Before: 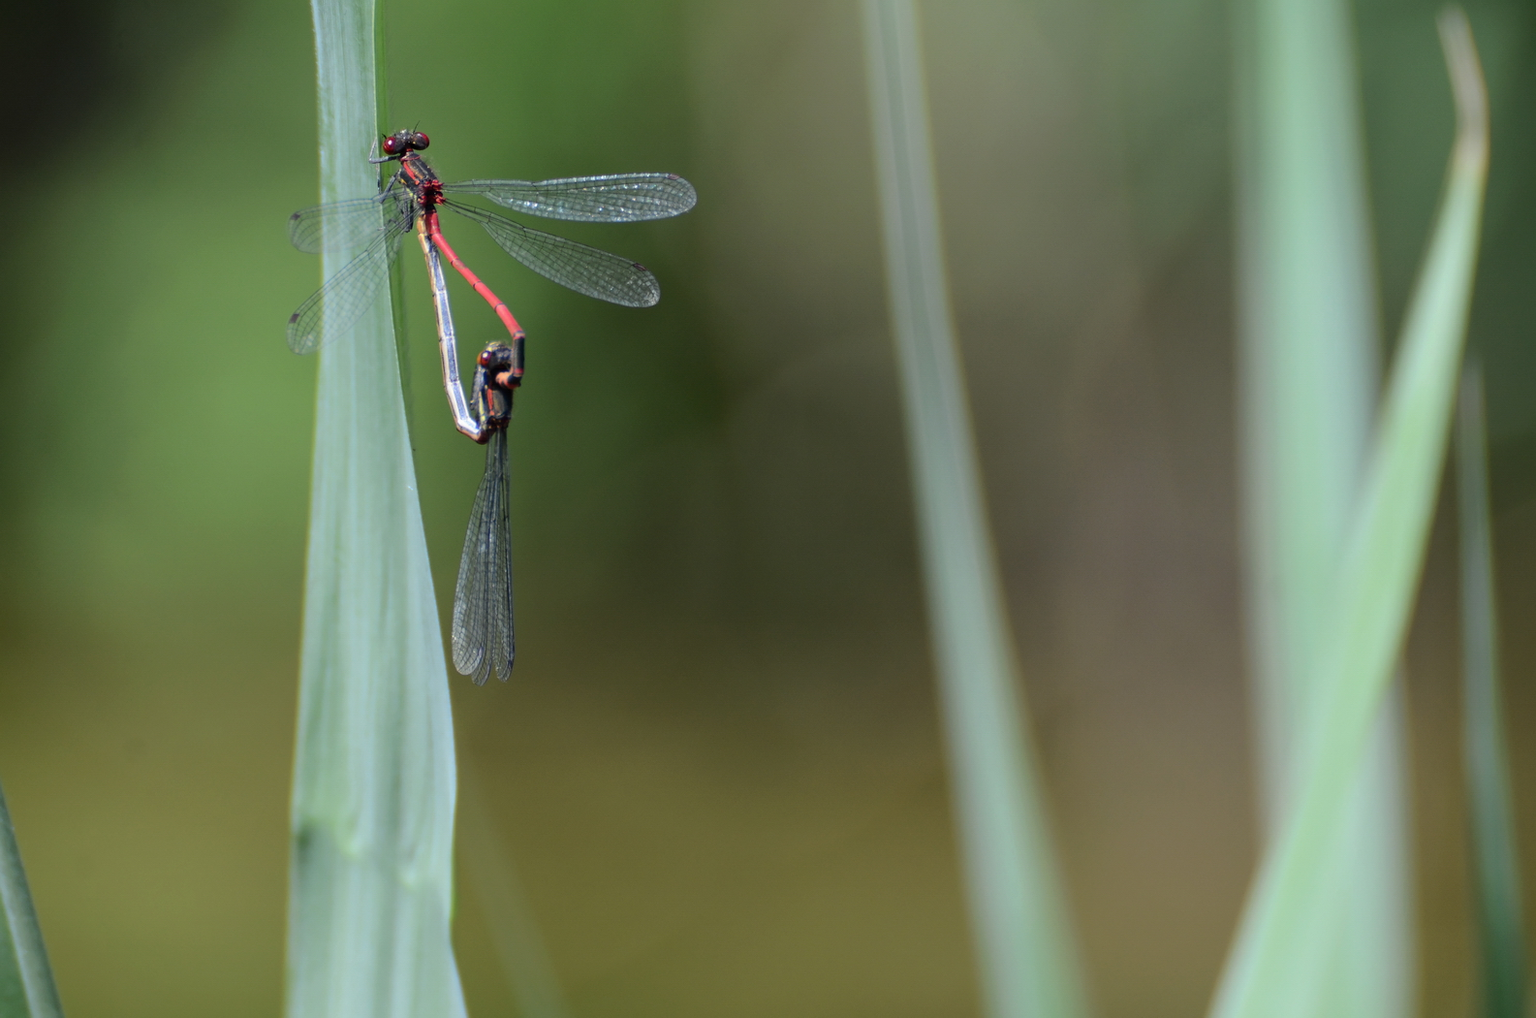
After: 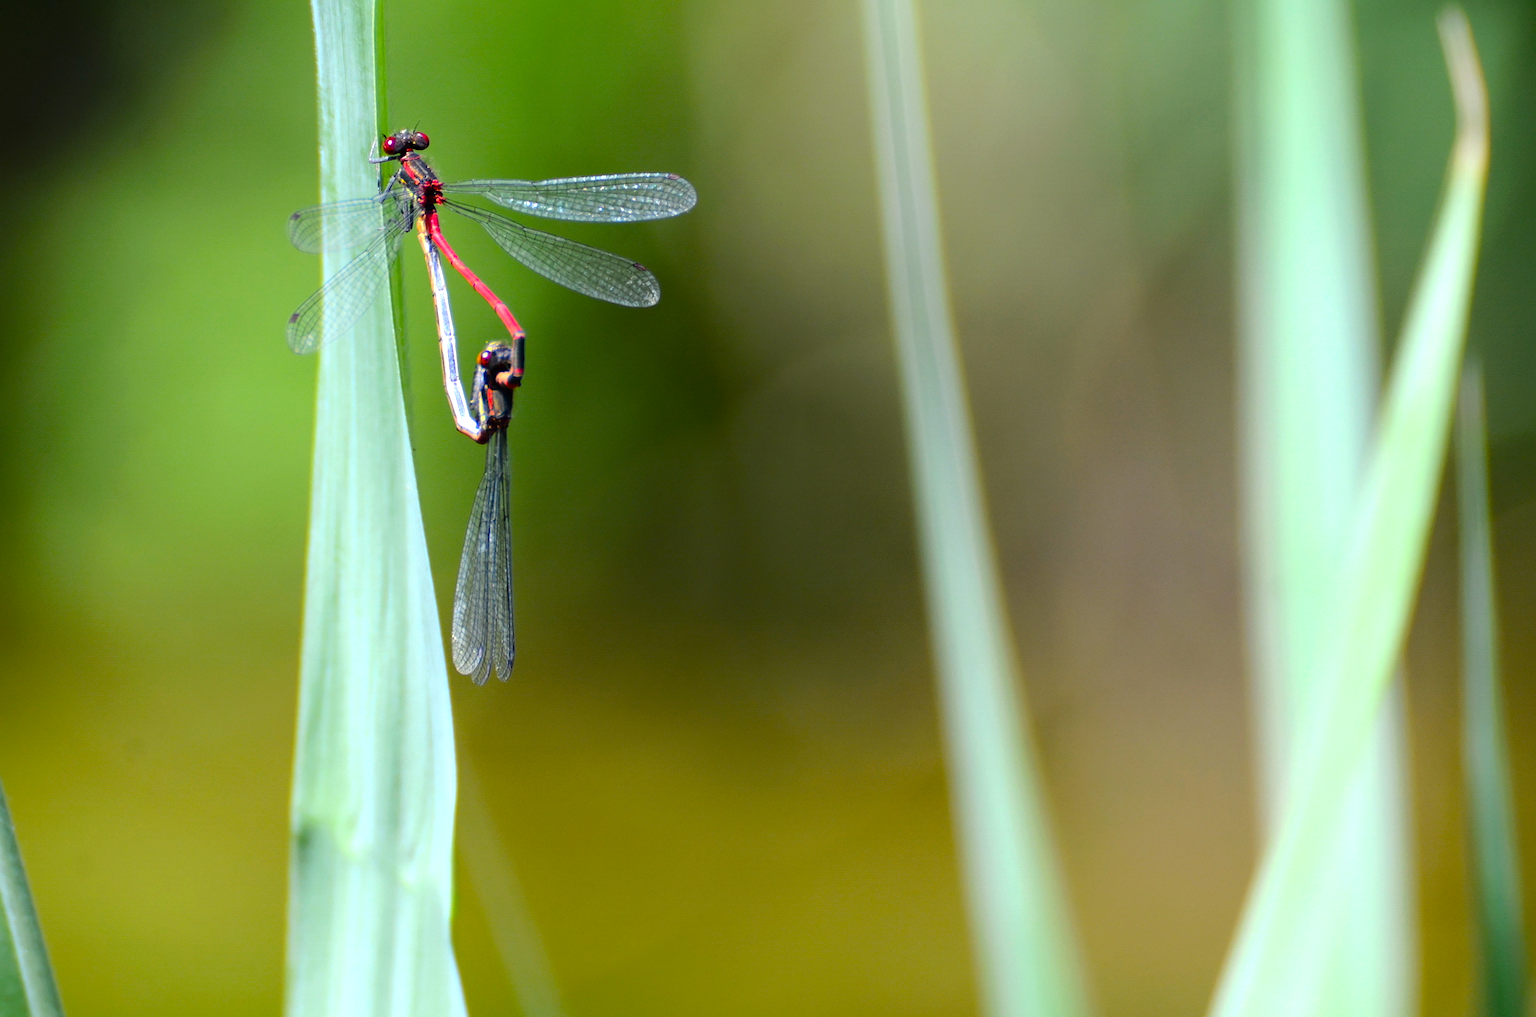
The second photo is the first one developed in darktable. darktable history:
tone equalizer: -8 EV -0.782 EV, -7 EV -0.689 EV, -6 EV -0.563 EV, -5 EV -0.411 EV, -3 EV 0.392 EV, -2 EV 0.6 EV, -1 EV 0.686 EV, +0 EV 0.771 EV, mask exposure compensation -0.491 EV
color balance rgb: highlights gain › chroma 0.275%, highlights gain › hue 331.15°, perceptual saturation grading › global saturation 37.226%, perceptual saturation grading › shadows 34.834%, global vibrance 9.24%
exposure: exposure 0.202 EV, compensate exposure bias true, compensate highlight preservation false
